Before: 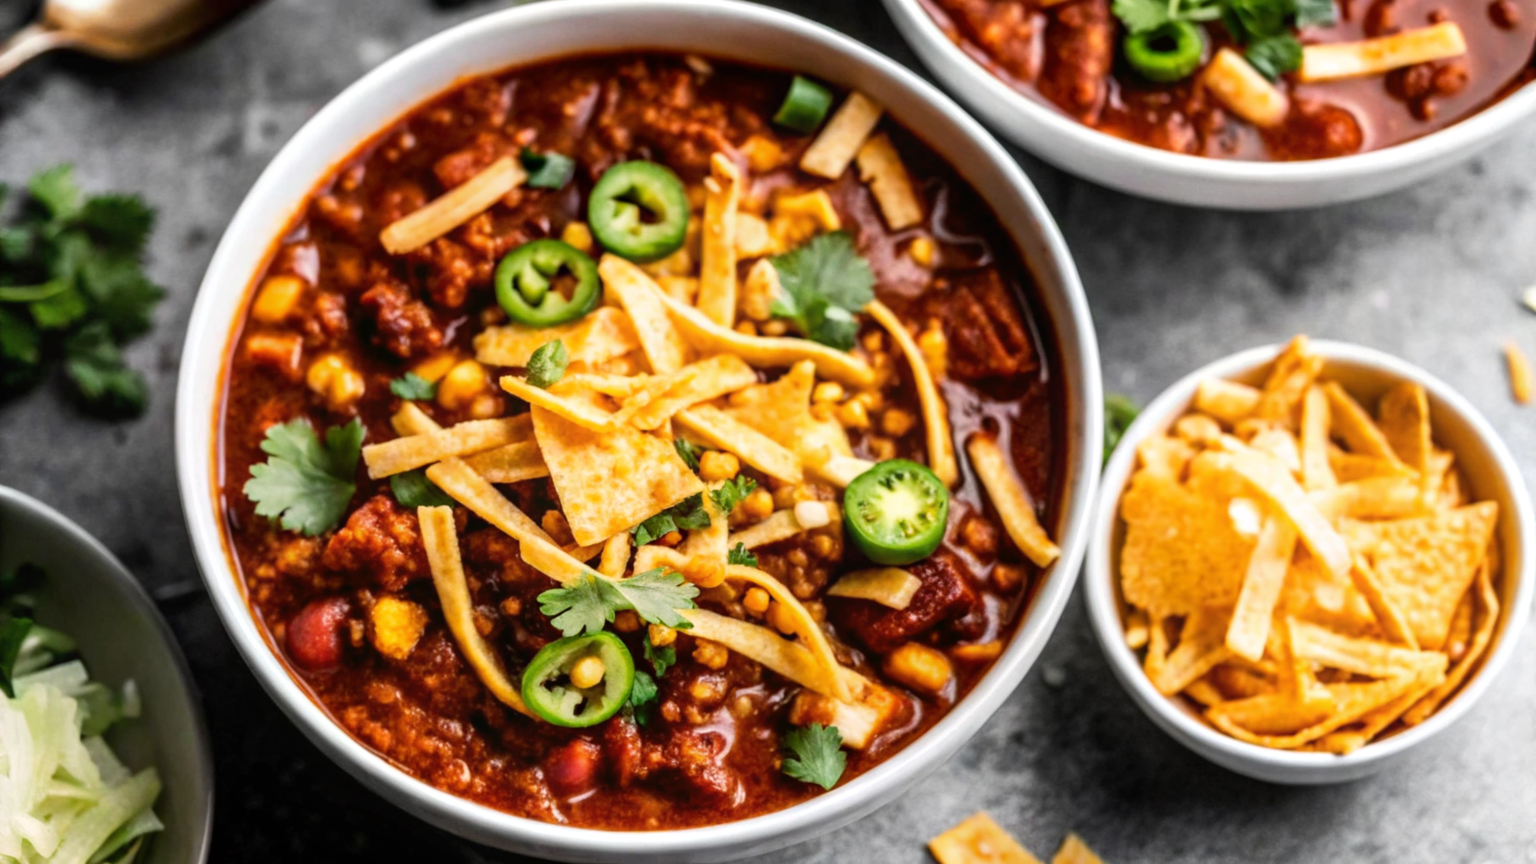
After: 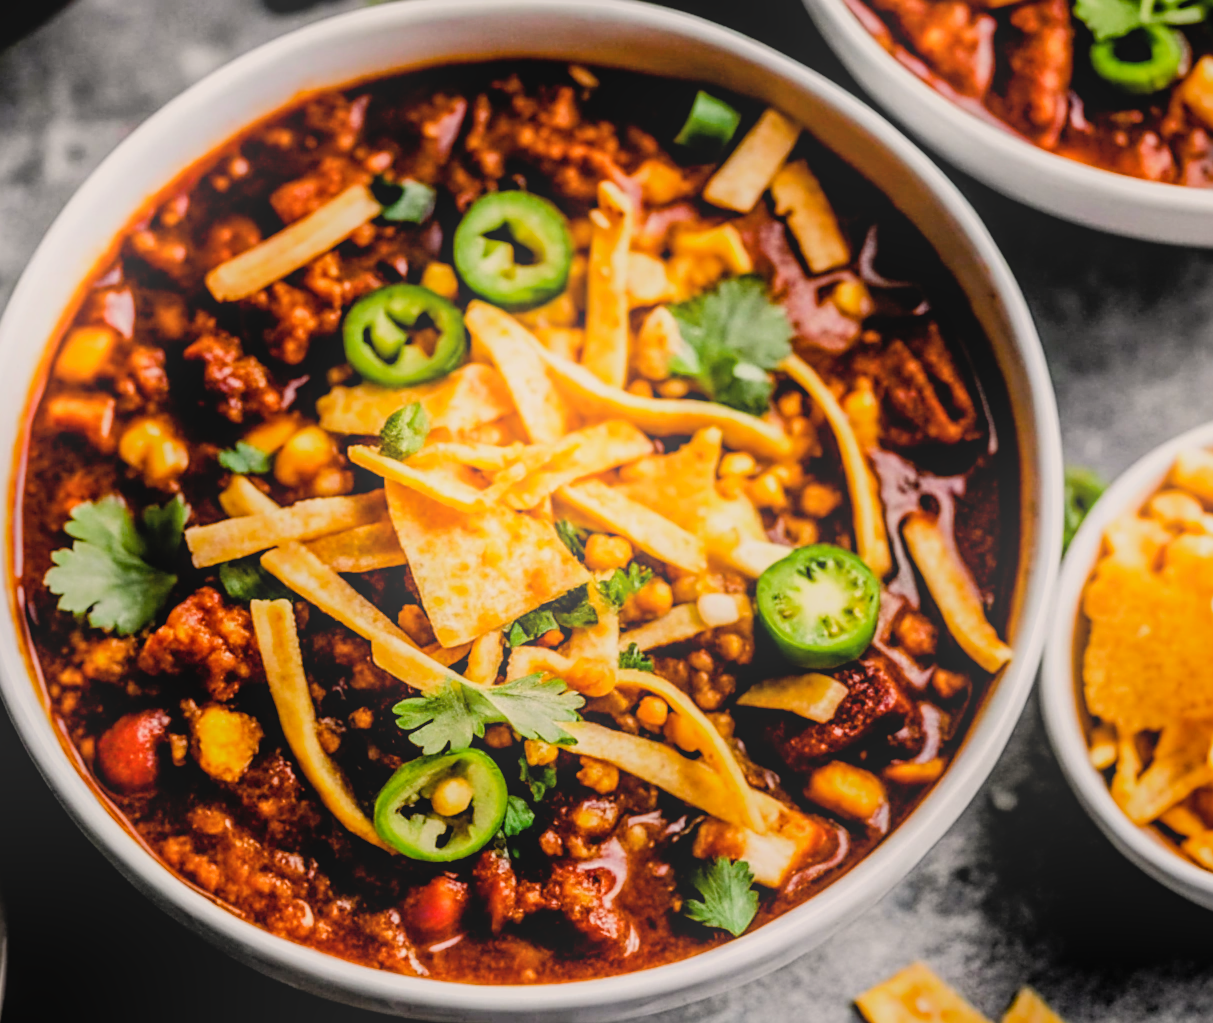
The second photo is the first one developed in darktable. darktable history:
local contrast: on, module defaults
color correction: highlights a* 3.84, highlights b* 5.07
color balance rgb: perceptual saturation grading › global saturation 20%, perceptual saturation grading › highlights -25%, perceptual saturation grading › shadows 50%
shadows and highlights: shadows 30
crop and rotate: left 13.409%, right 19.924%
bloom: on, module defaults
sharpen: on, module defaults
filmic rgb: black relative exposure -5 EV, hardness 2.88, contrast 1.3, highlights saturation mix -10%
